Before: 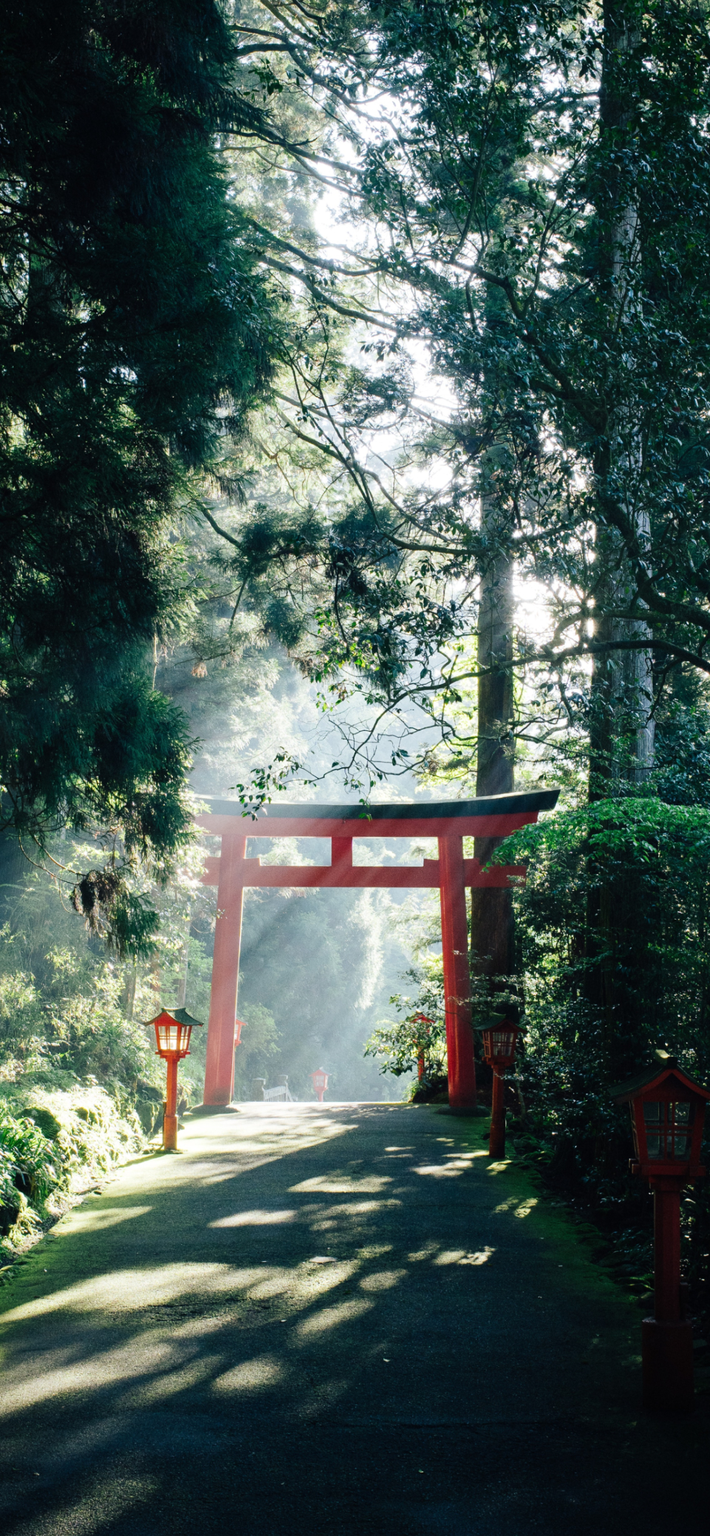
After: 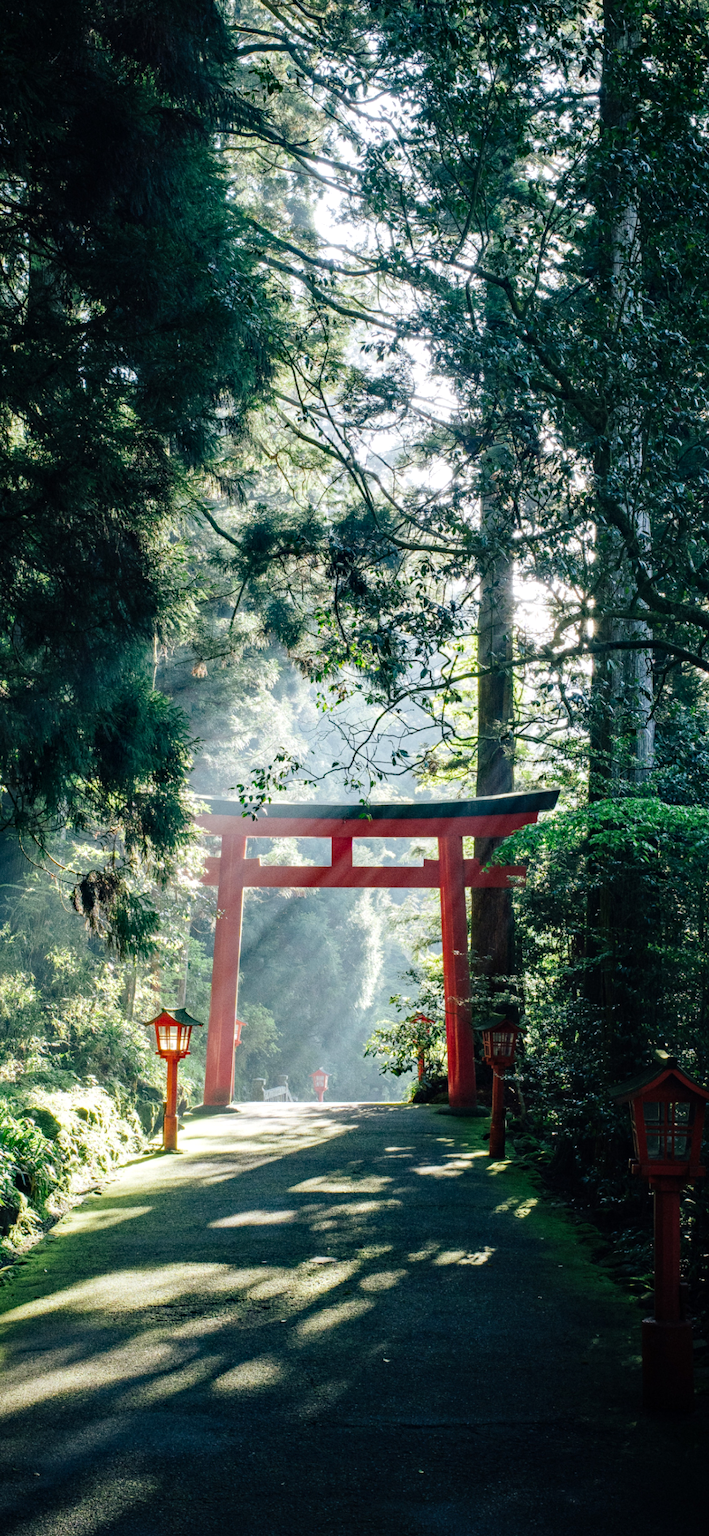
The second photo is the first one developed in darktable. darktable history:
haze removal: strength 0.299, distance 0.246, compatibility mode true, adaptive false
local contrast: on, module defaults
